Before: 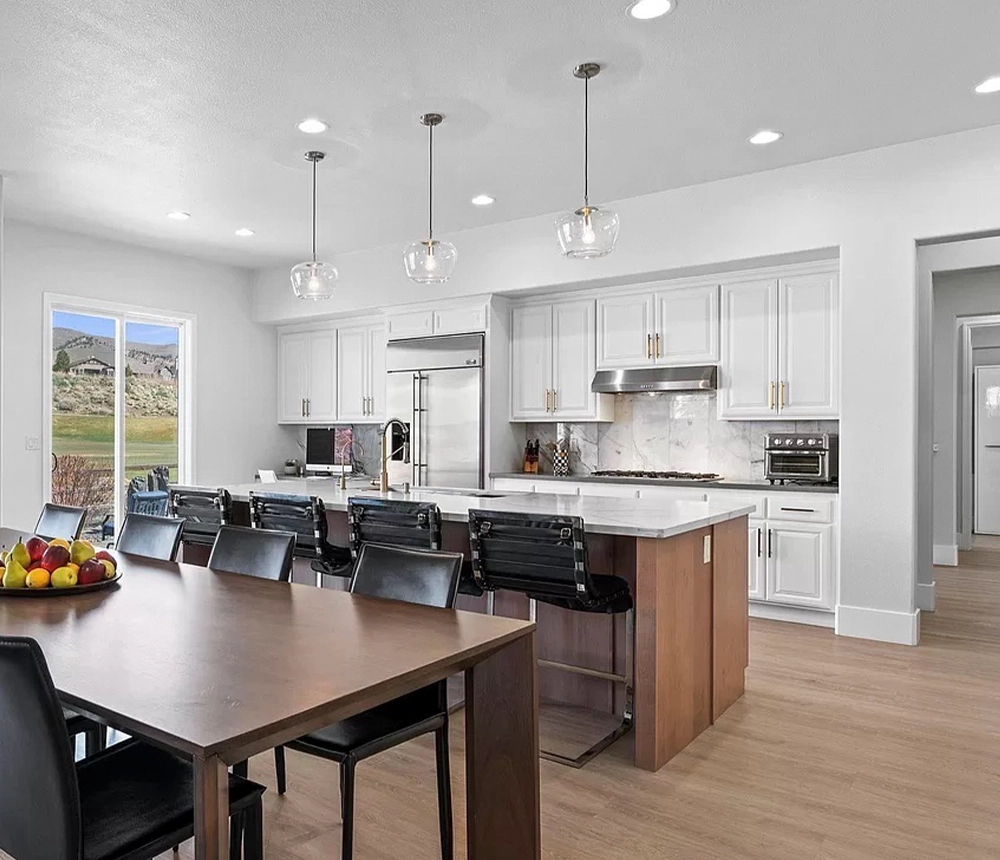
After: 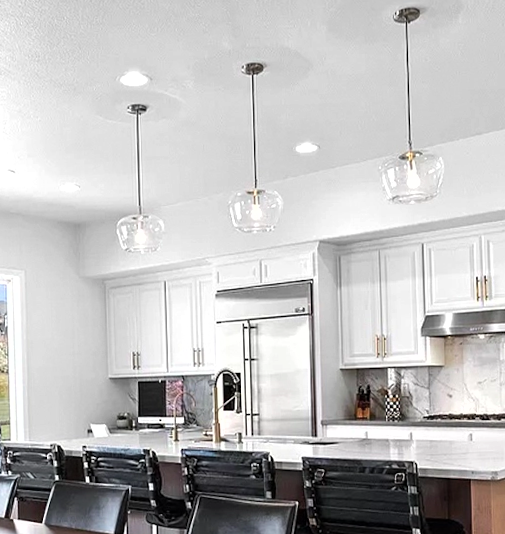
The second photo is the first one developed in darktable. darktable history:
tone equalizer: -8 EV -0.417 EV, -7 EV -0.389 EV, -6 EV -0.333 EV, -5 EV -0.222 EV, -3 EV 0.222 EV, -2 EV 0.333 EV, -1 EV 0.389 EV, +0 EV 0.417 EV, edges refinement/feathering 500, mask exposure compensation -1.57 EV, preserve details no
rotate and perspective: rotation -1.75°, automatic cropping off
color calibration: illuminant same as pipeline (D50), adaptation none (bypass)
crop: left 17.835%, top 7.675%, right 32.881%, bottom 32.213%
shadows and highlights: radius 125.46, shadows 21.19, highlights -21.19, low approximation 0.01
